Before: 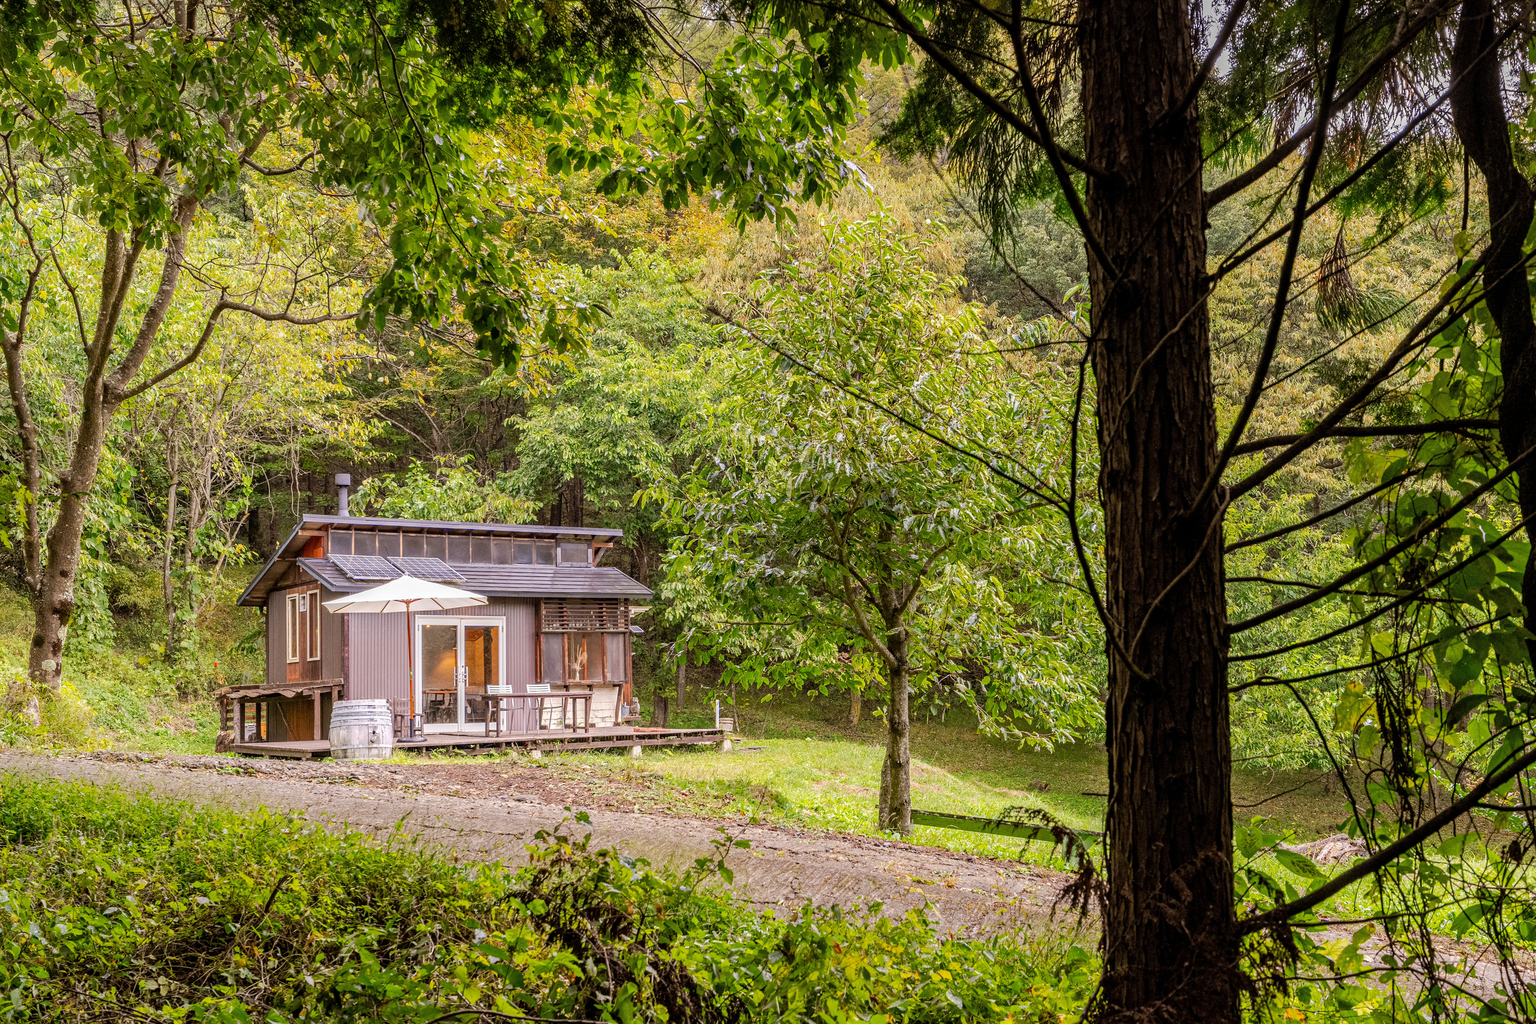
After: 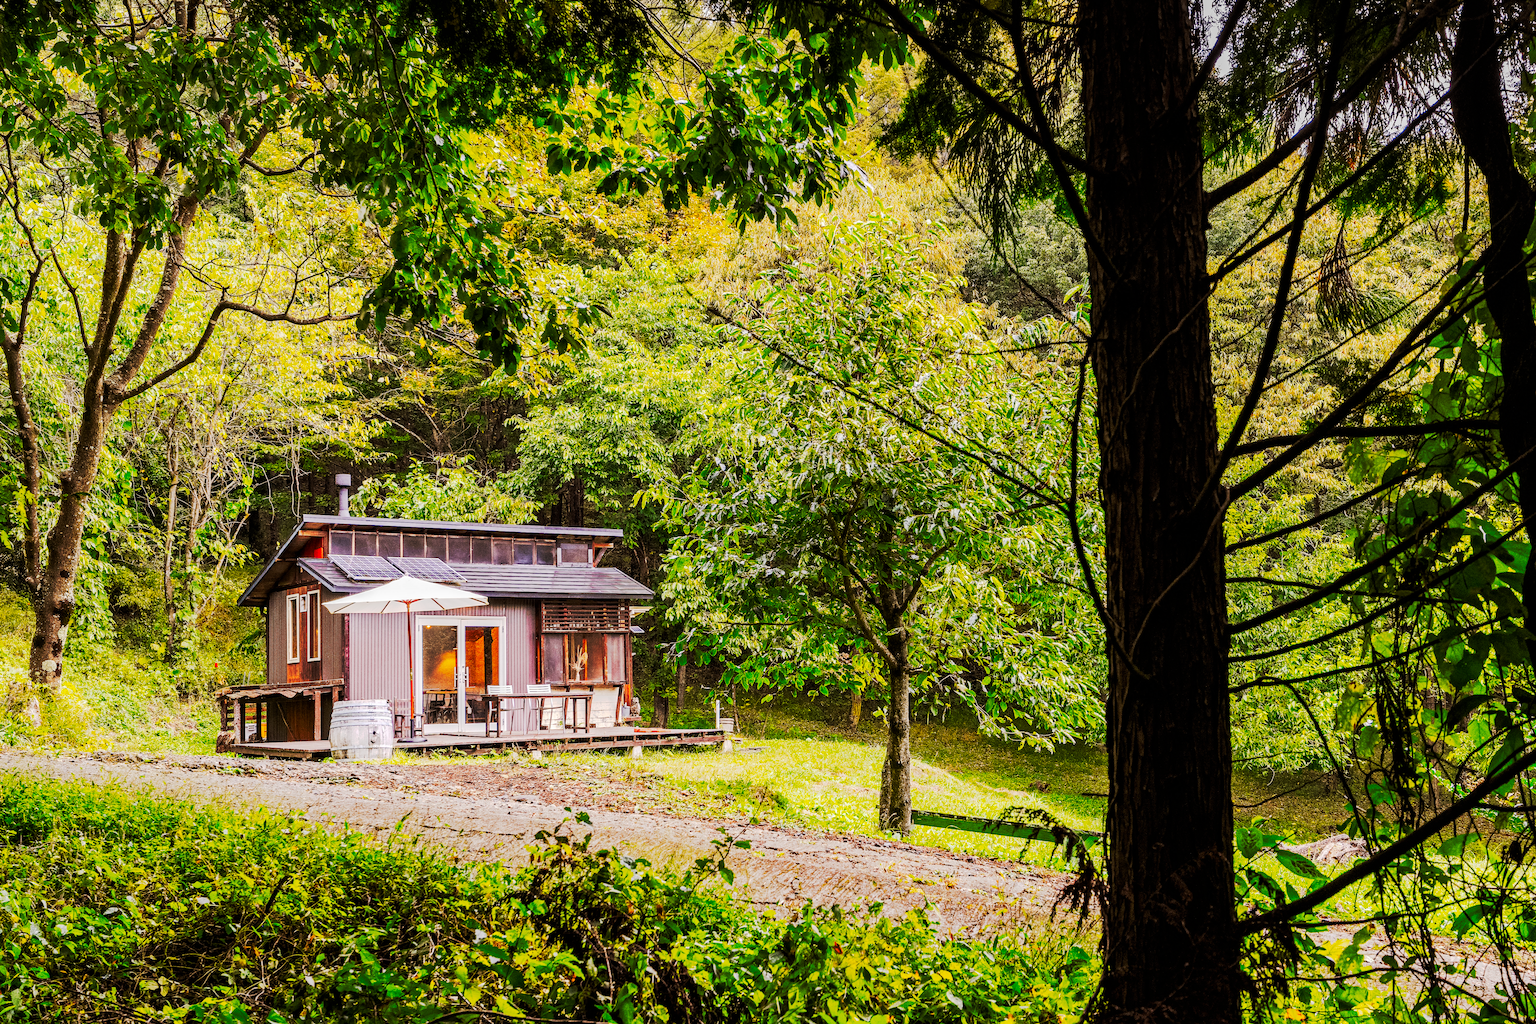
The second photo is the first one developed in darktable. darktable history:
tone curve: curves: ch0 [(0, 0) (0.003, 0.002) (0.011, 0.002) (0.025, 0.002) (0.044, 0.007) (0.069, 0.014) (0.1, 0.026) (0.136, 0.04) (0.177, 0.061) (0.224, 0.1) (0.277, 0.151) (0.335, 0.198) (0.399, 0.272) (0.468, 0.387) (0.543, 0.553) (0.623, 0.716) (0.709, 0.8) (0.801, 0.855) (0.898, 0.897) (1, 1)], preserve colors none
